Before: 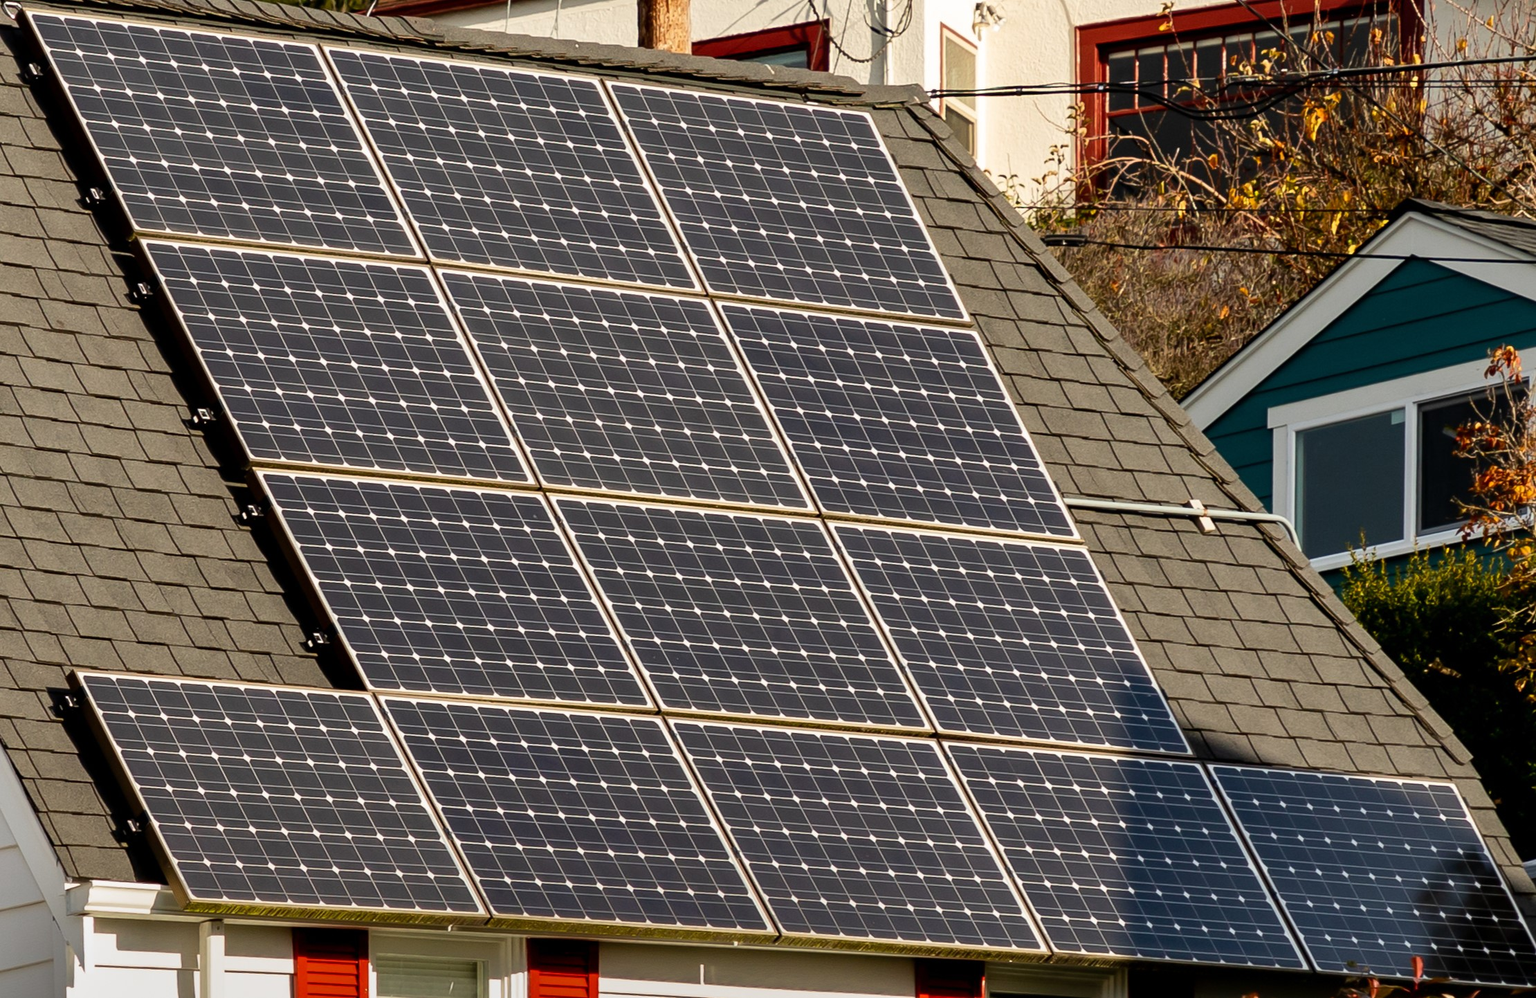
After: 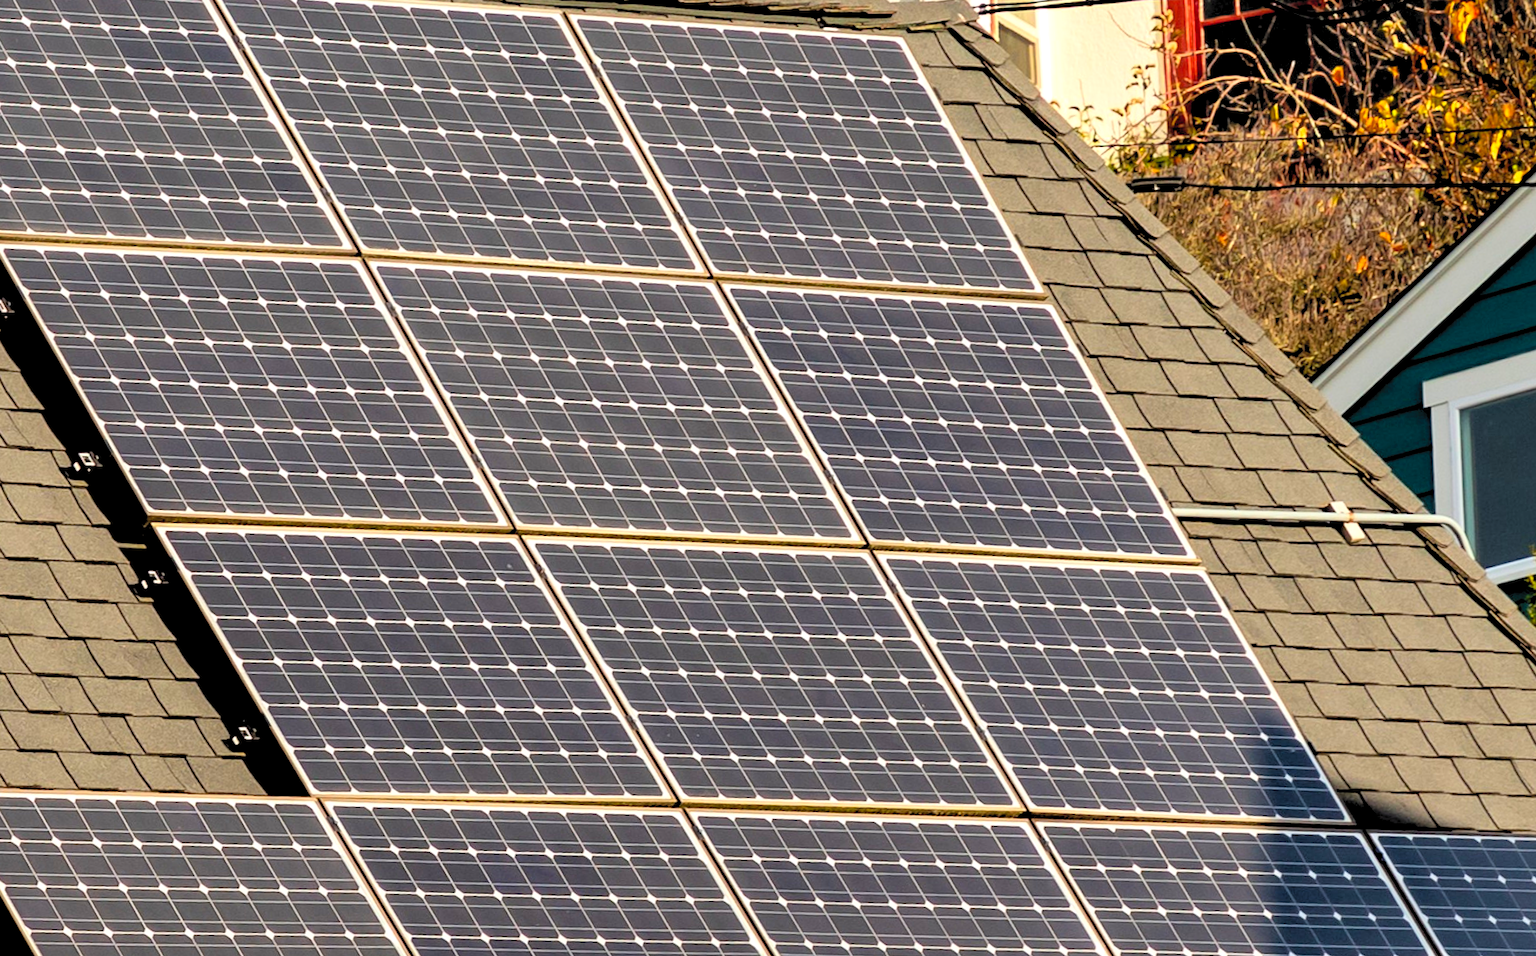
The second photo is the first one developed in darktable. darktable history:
rgb levels: levels [[0.01, 0.419, 0.839], [0, 0.5, 1], [0, 0.5, 1]]
crop and rotate: left 7.196%, top 4.574%, right 10.605%, bottom 13.178%
rotate and perspective: rotation -3°, crop left 0.031, crop right 0.968, crop top 0.07, crop bottom 0.93
contrast brightness saturation: contrast 0.07, brightness 0.18, saturation 0.4
